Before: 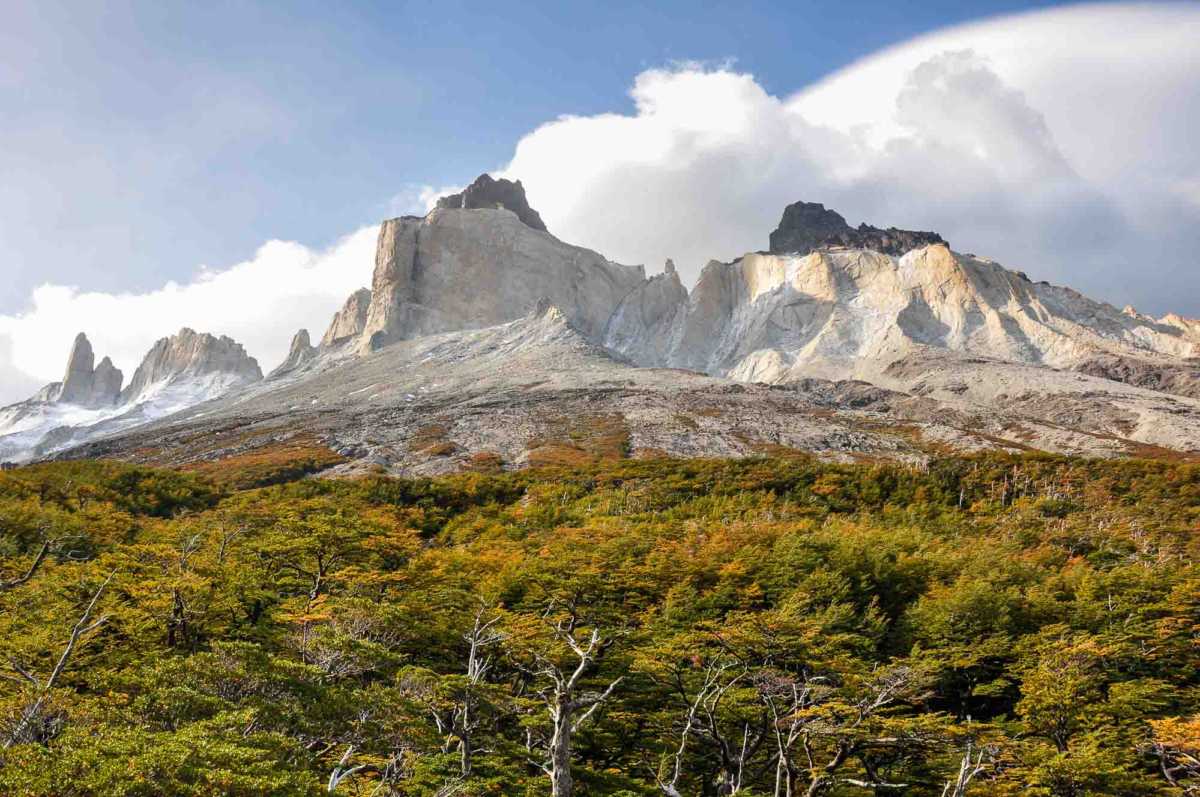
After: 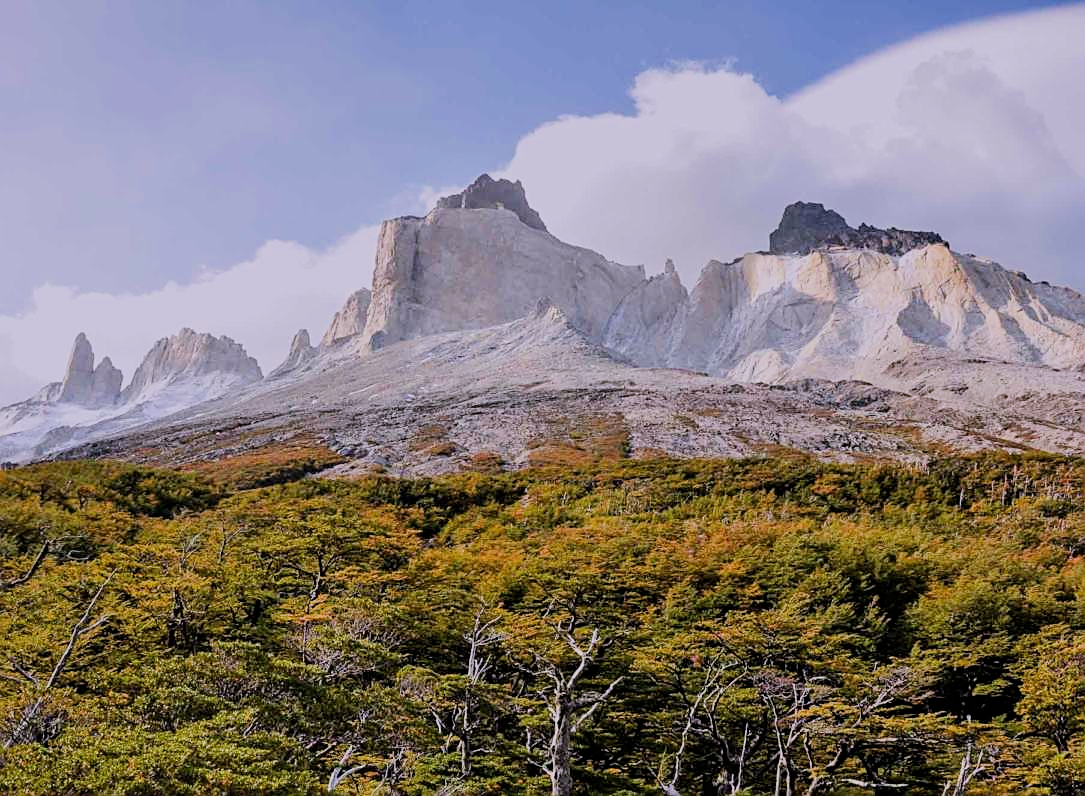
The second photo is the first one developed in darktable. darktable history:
filmic rgb: black relative exposure -6.82 EV, white relative exposure 5.89 EV, hardness 2.71
crop: right 9.509%, bottom 0.031%
sharpen: on, module defaults
white balance: red 1.042, blue 1.17
